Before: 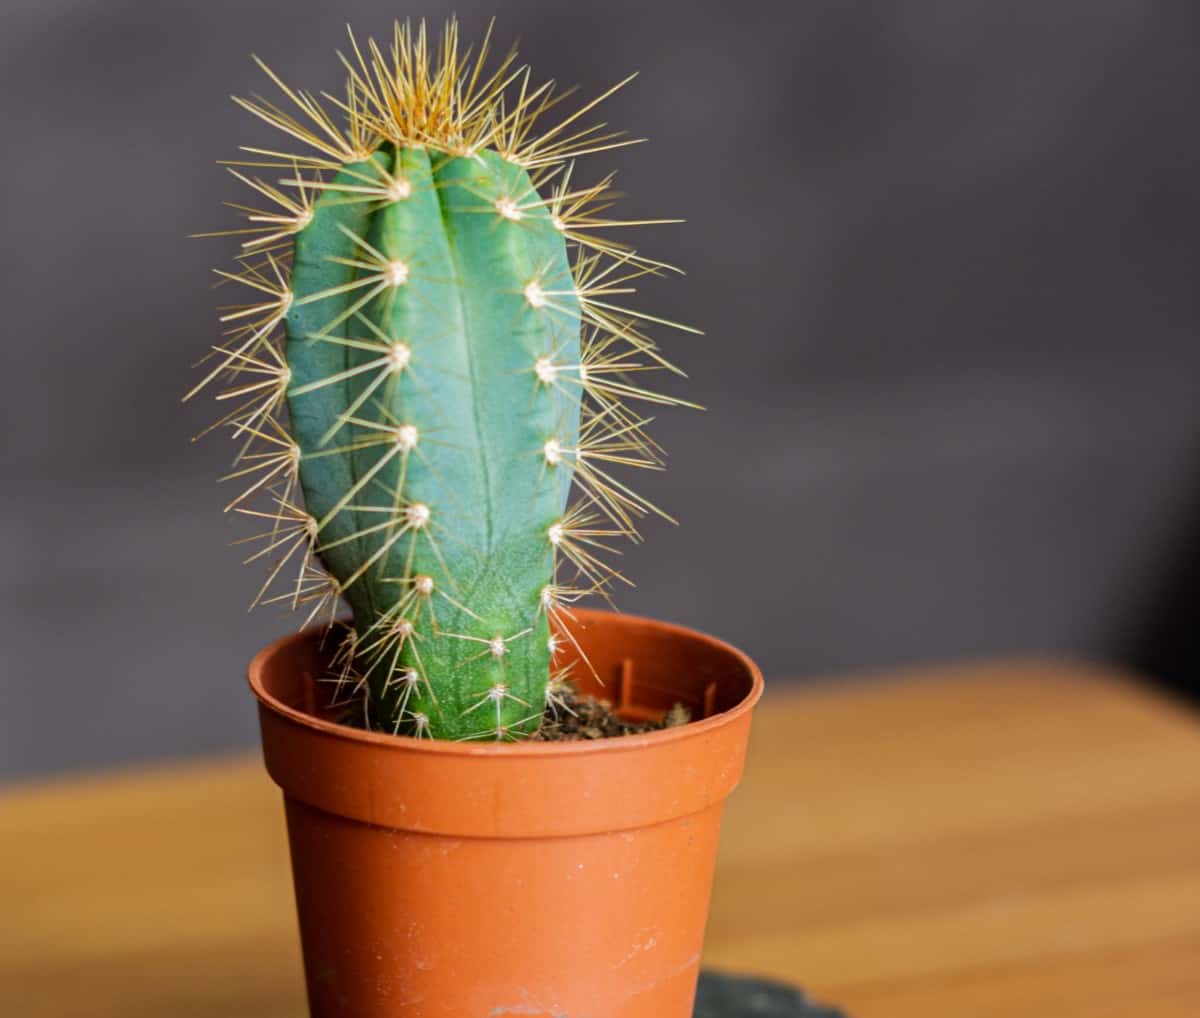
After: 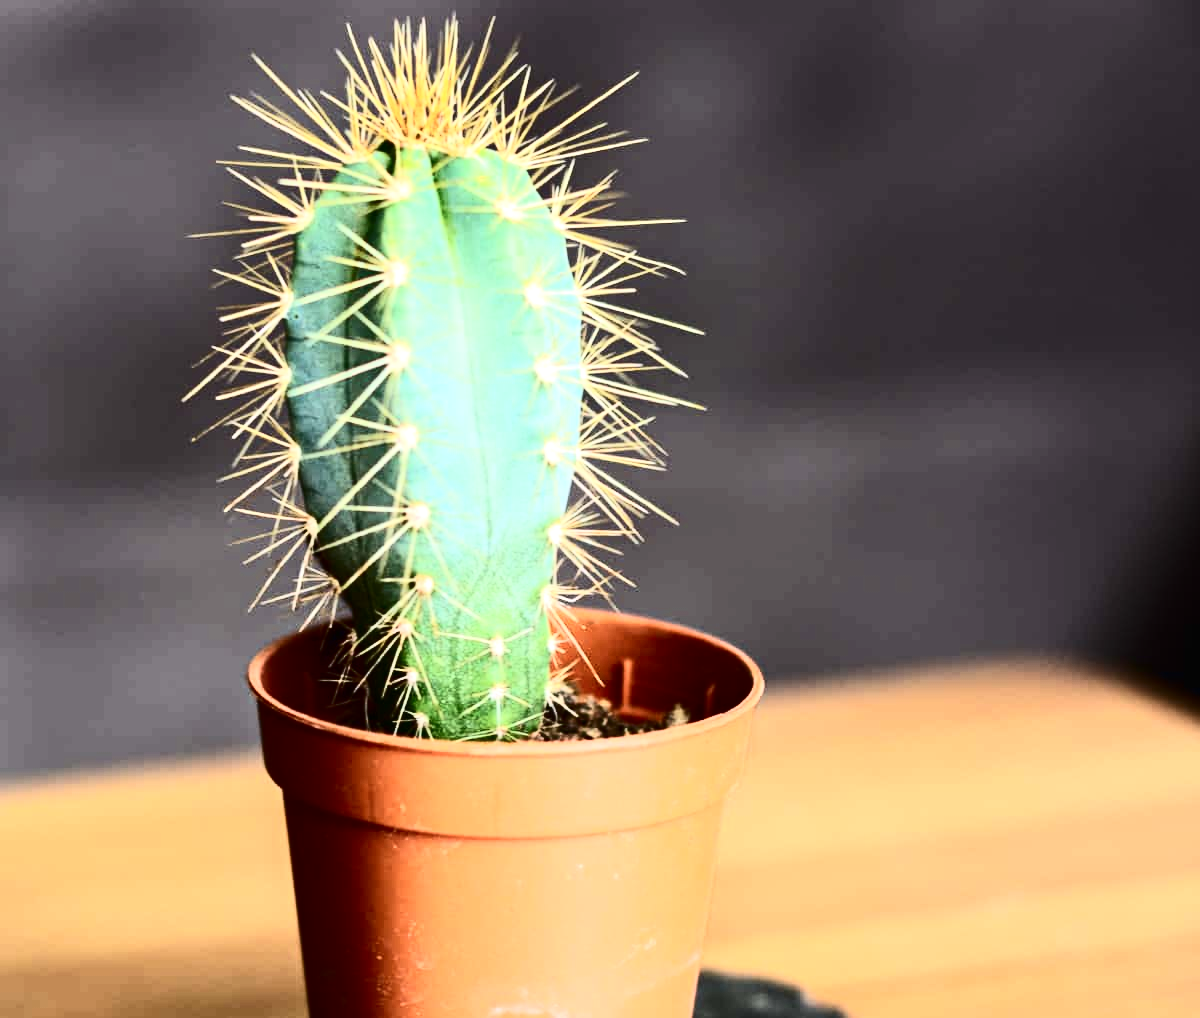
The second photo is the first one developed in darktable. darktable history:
exposure: black level correction -0.002, exposure 0.712 EV, compensate exposure bias true, compensate highlight preservation false
contrast brightness saturation: contrast 0.507, saturation -0.084
